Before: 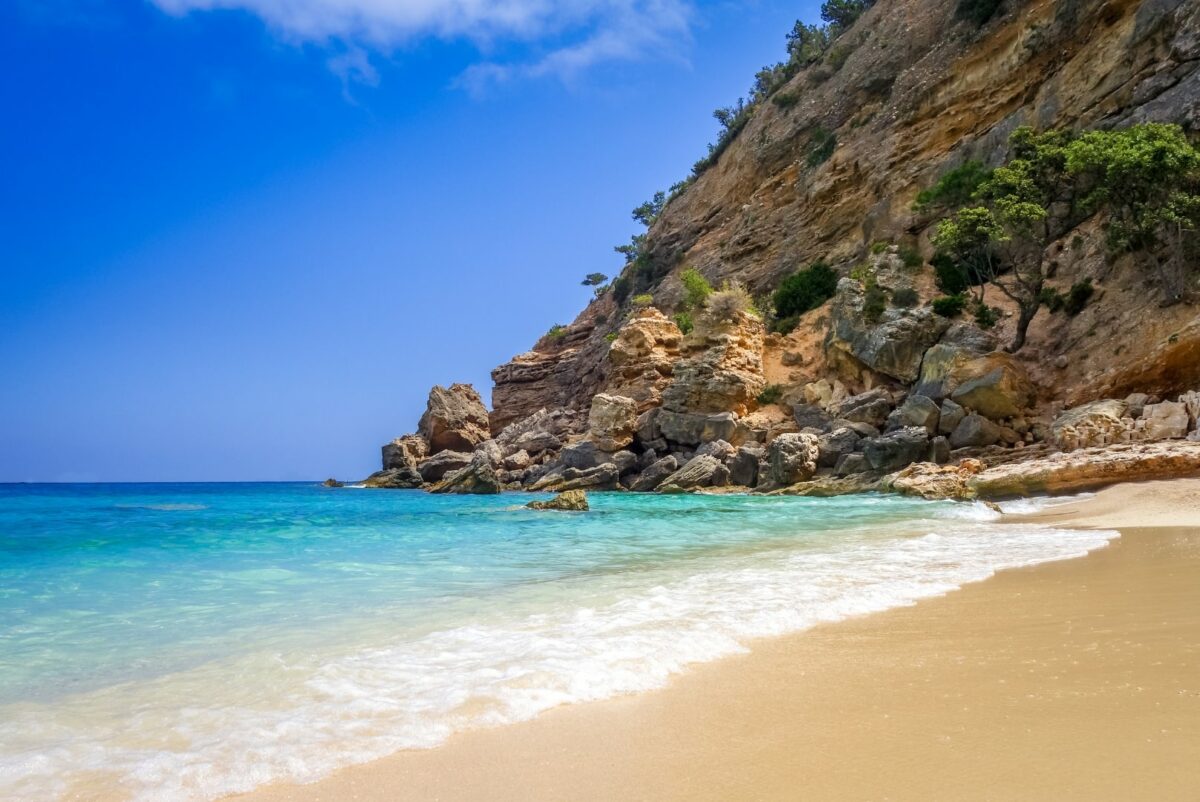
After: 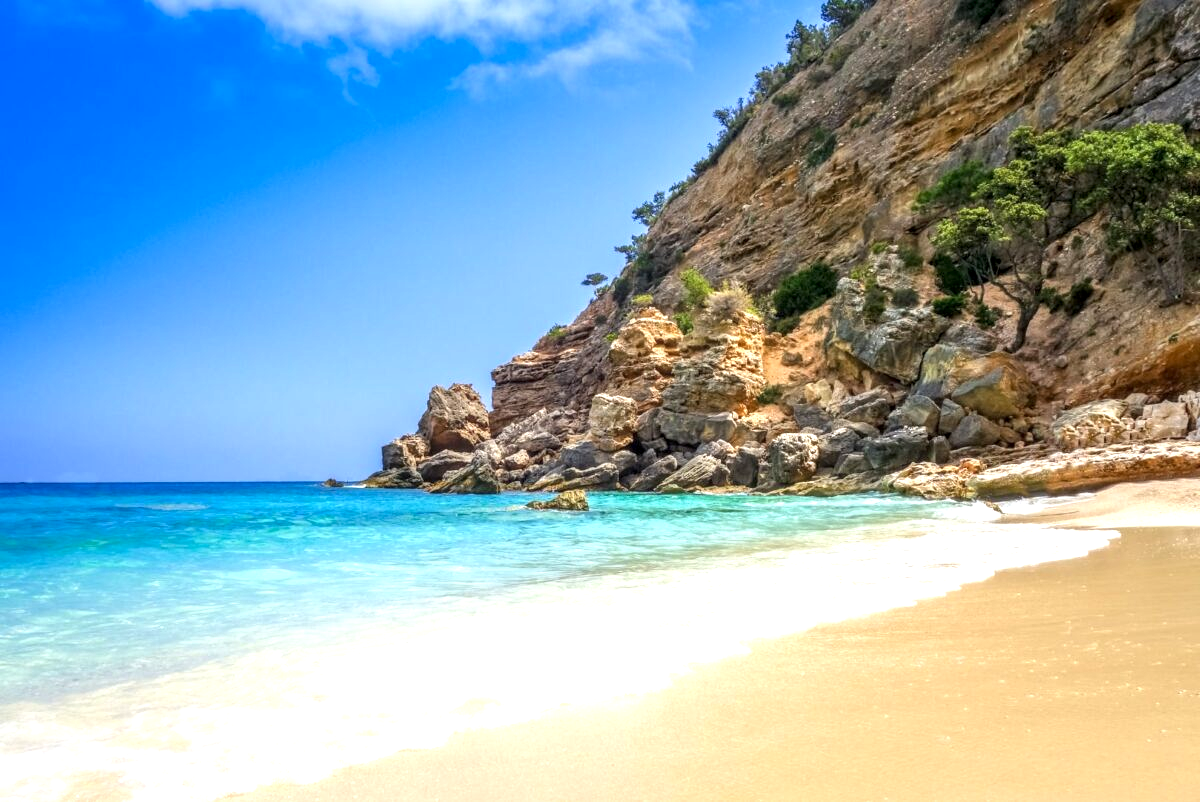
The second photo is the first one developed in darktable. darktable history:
local contrast: on, module defaults
exposure: exposure 0.696 EV, compensate highlight preservation false
